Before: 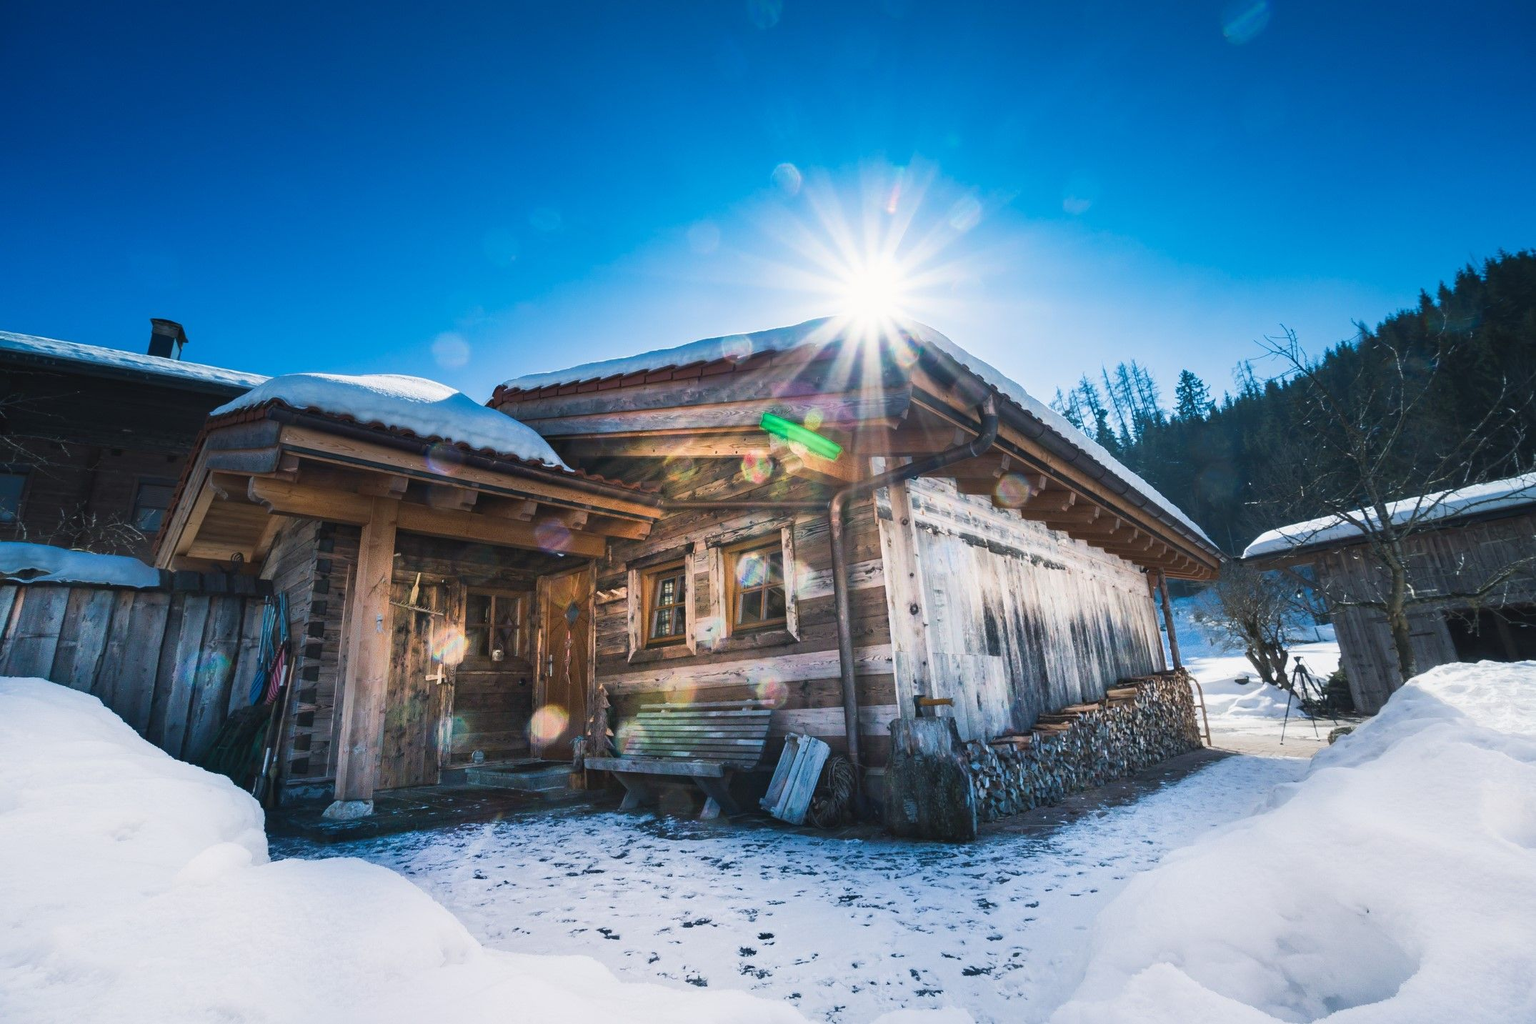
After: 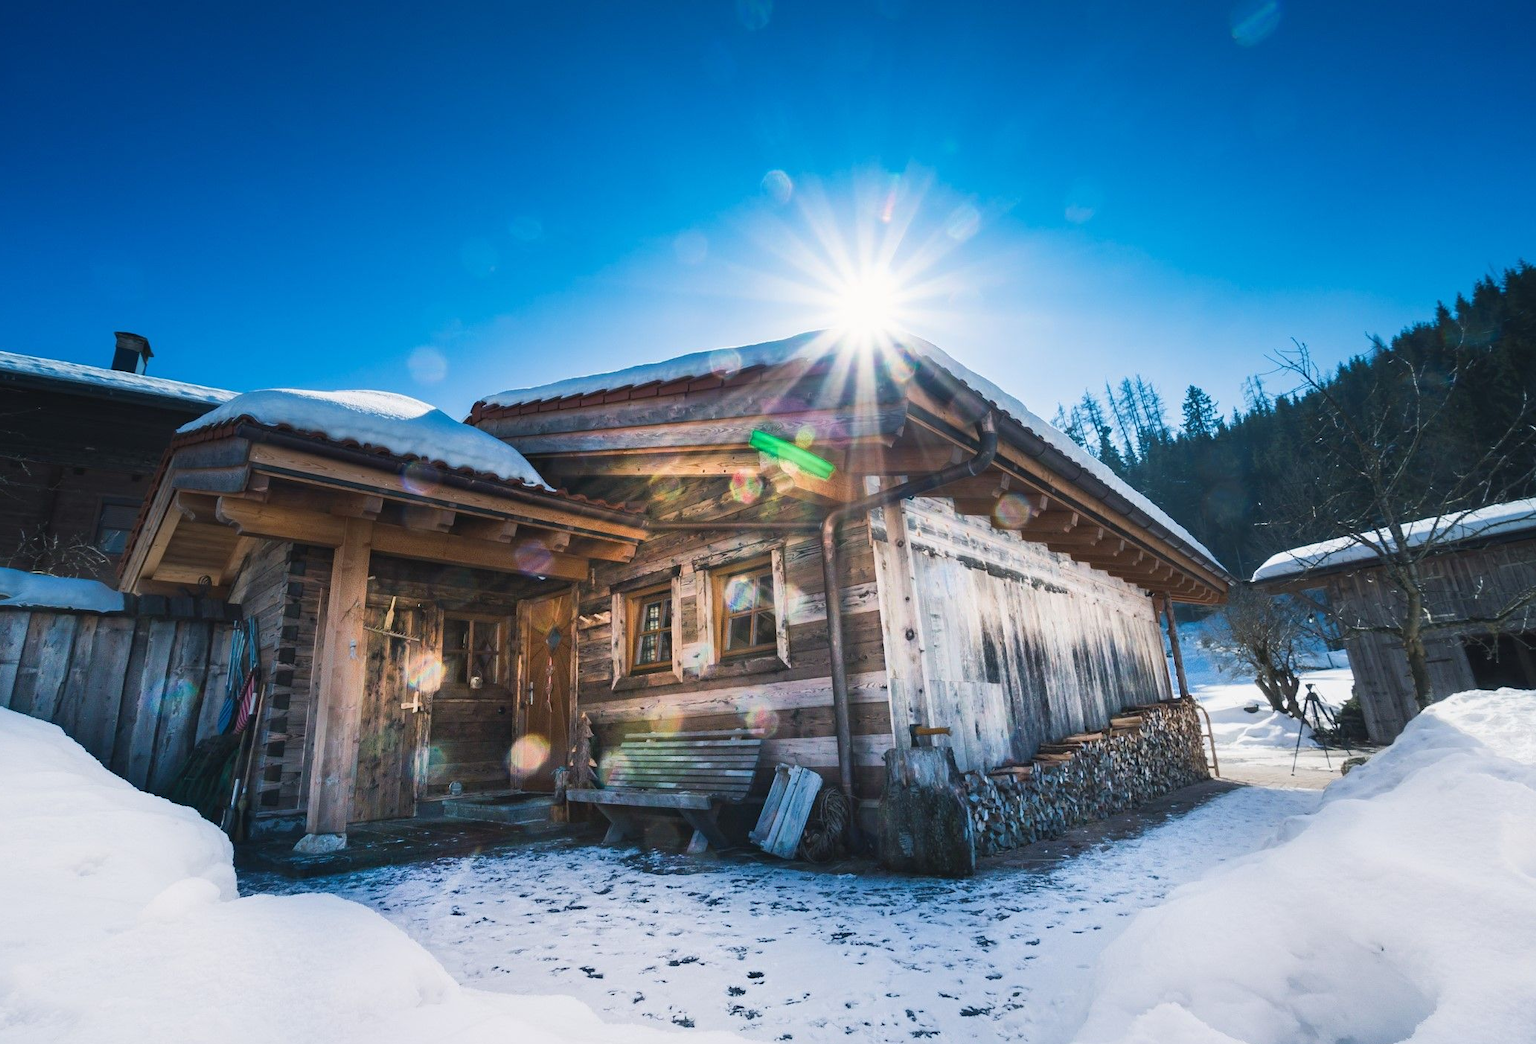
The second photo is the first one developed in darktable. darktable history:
crop and rotate: left 2.673%, right 1.315%, bottom 2.045%
